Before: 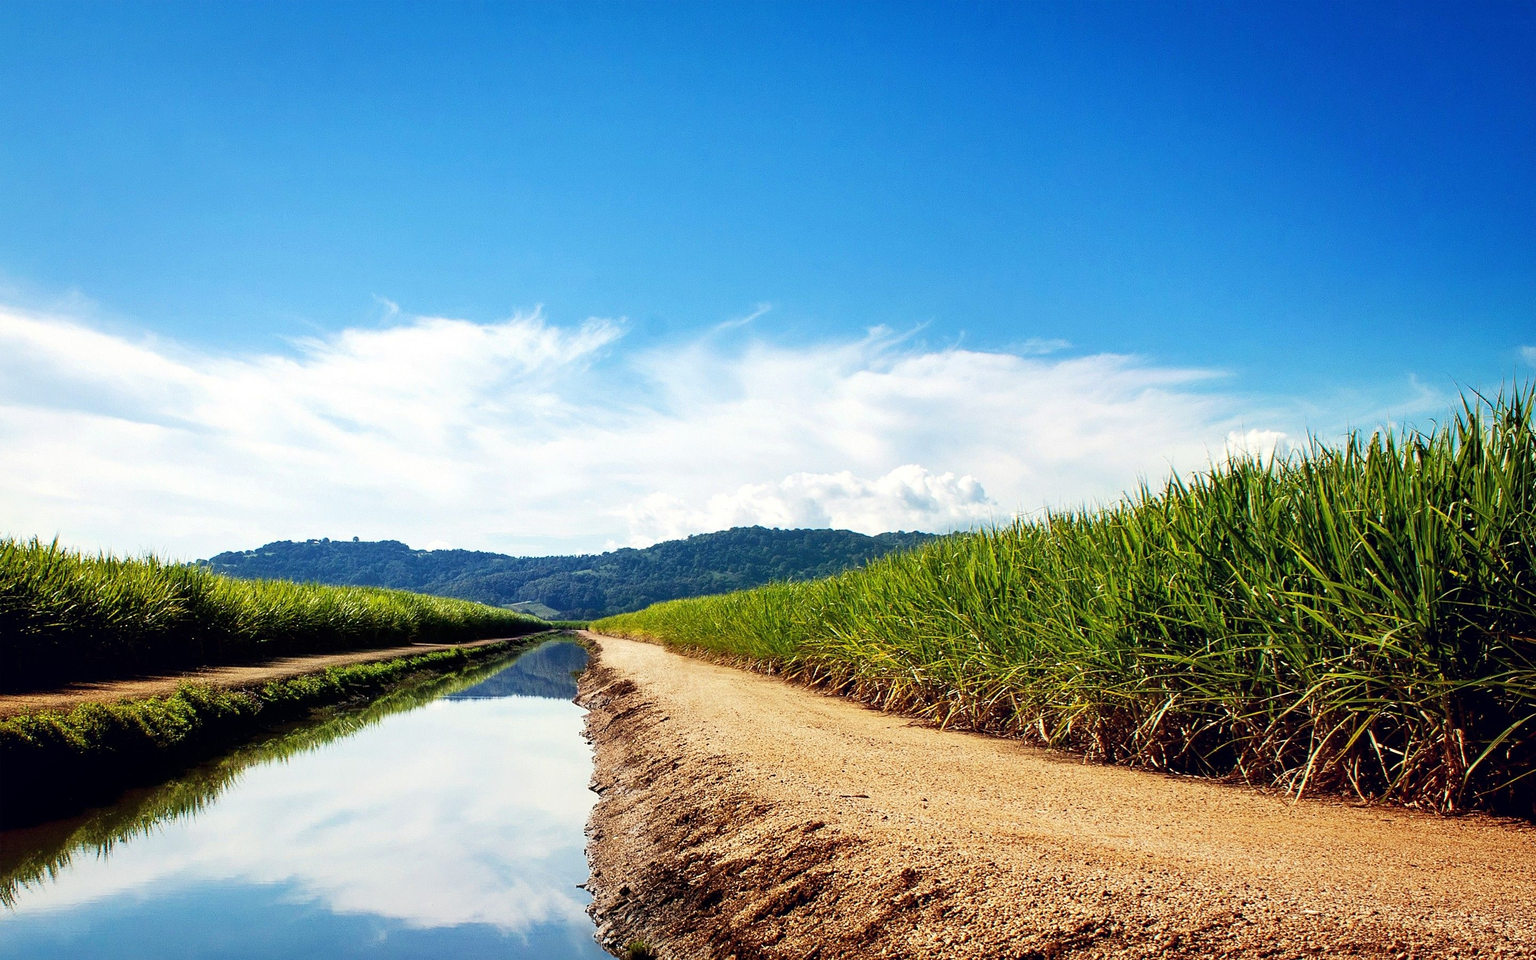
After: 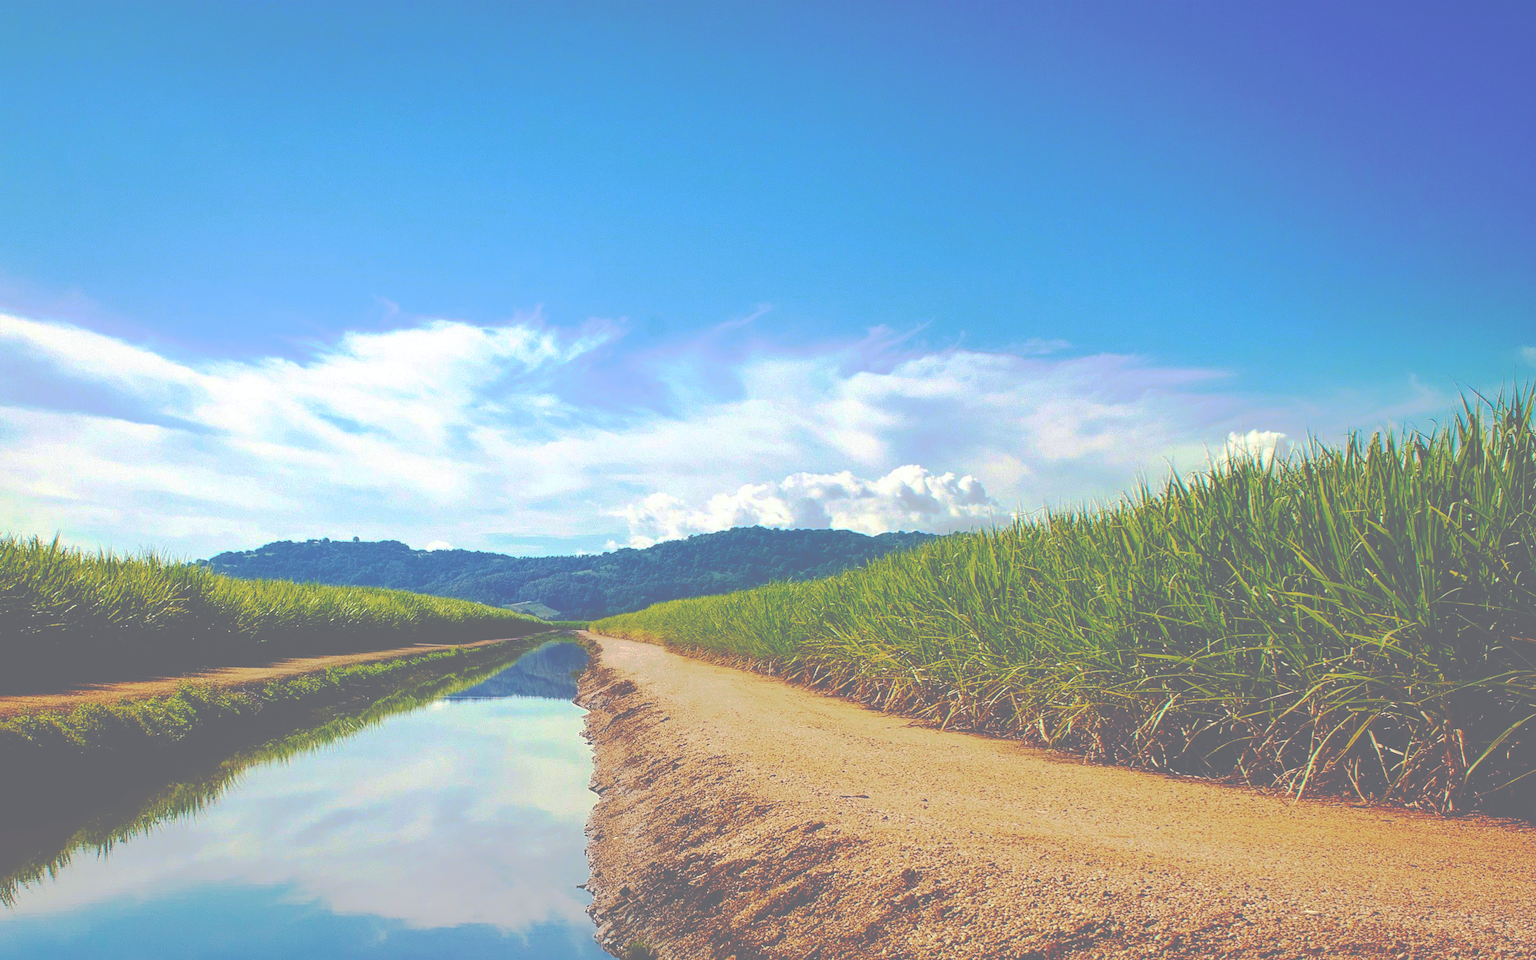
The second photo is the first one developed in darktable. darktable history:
tone curve: curves: ch0 [(0, 0) (0.003, 0.43) (0.011, 0.433) (0.025, 0.434) (0.044, 0.436) (0.069, 0.439) (0.1, 0.442) (0.136, 0.446) (0.177, 0.449) (0.224, 0.454) (0.277, 0.462) (0.335, 0.488) (0.399, 0.524) (0.468, 0.566) (0.543, 0.615) (0.623, 0.666) (0.709, 0.718) (0.801, 0.761) (0.898, 0.801) (1, 1)], preserve colors none
color balance rgb: global offset › luminance 0.392%, global offset › chroma 0.202%, global offset › hue 254.92°, perceptual saturation grading › global saturation 30.996%, perceptual brilliance grading › global brilliance 2.842%, perceptual brilliance grading › highlights -3.004%, perceptual brilliance grading › shadows 3.439%, global vibrance 9.484%
velvia: strength 30.29%
